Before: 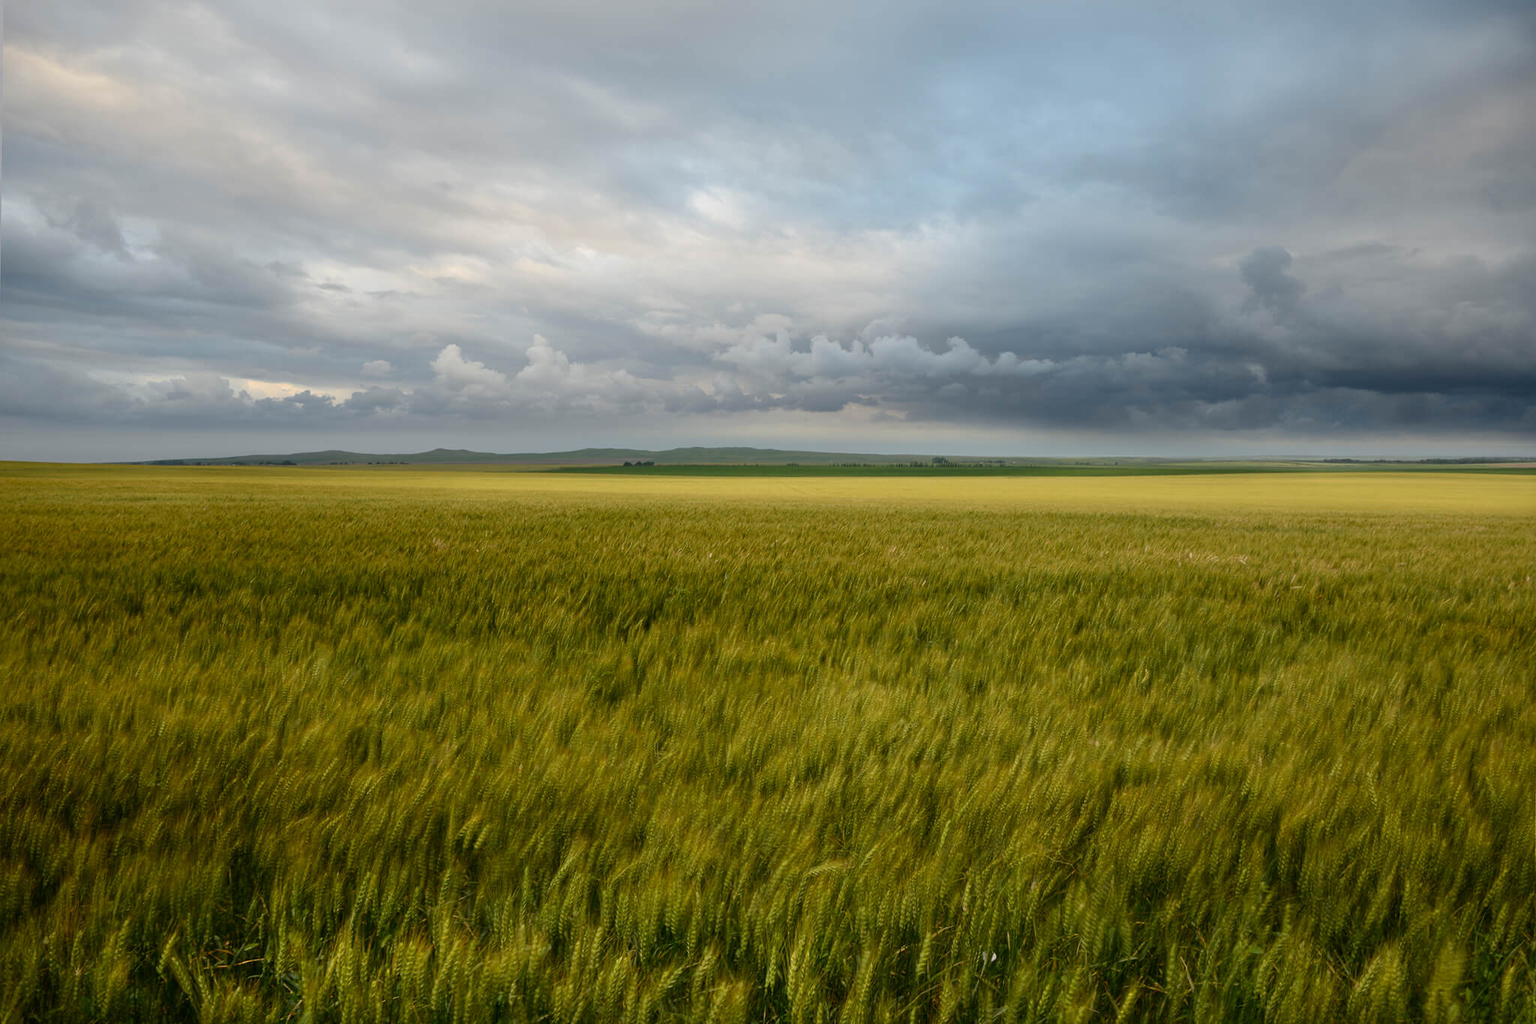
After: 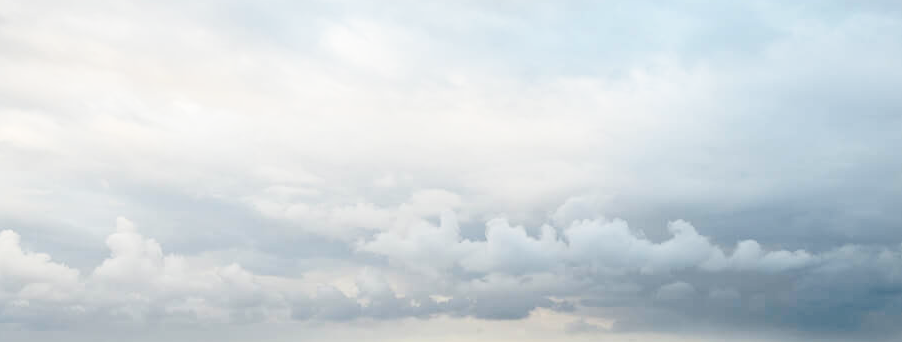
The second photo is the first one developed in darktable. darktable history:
base curve: curves: ch0 [(0, 0) (0.036, 0.037) (0.121, 0.228) (0.46, 0.76) (0.859, 0.983) (1, 1)], preserve colors none
crop: left 29.074%, top 16.839%, right 26.86%, bottom 58.045%
